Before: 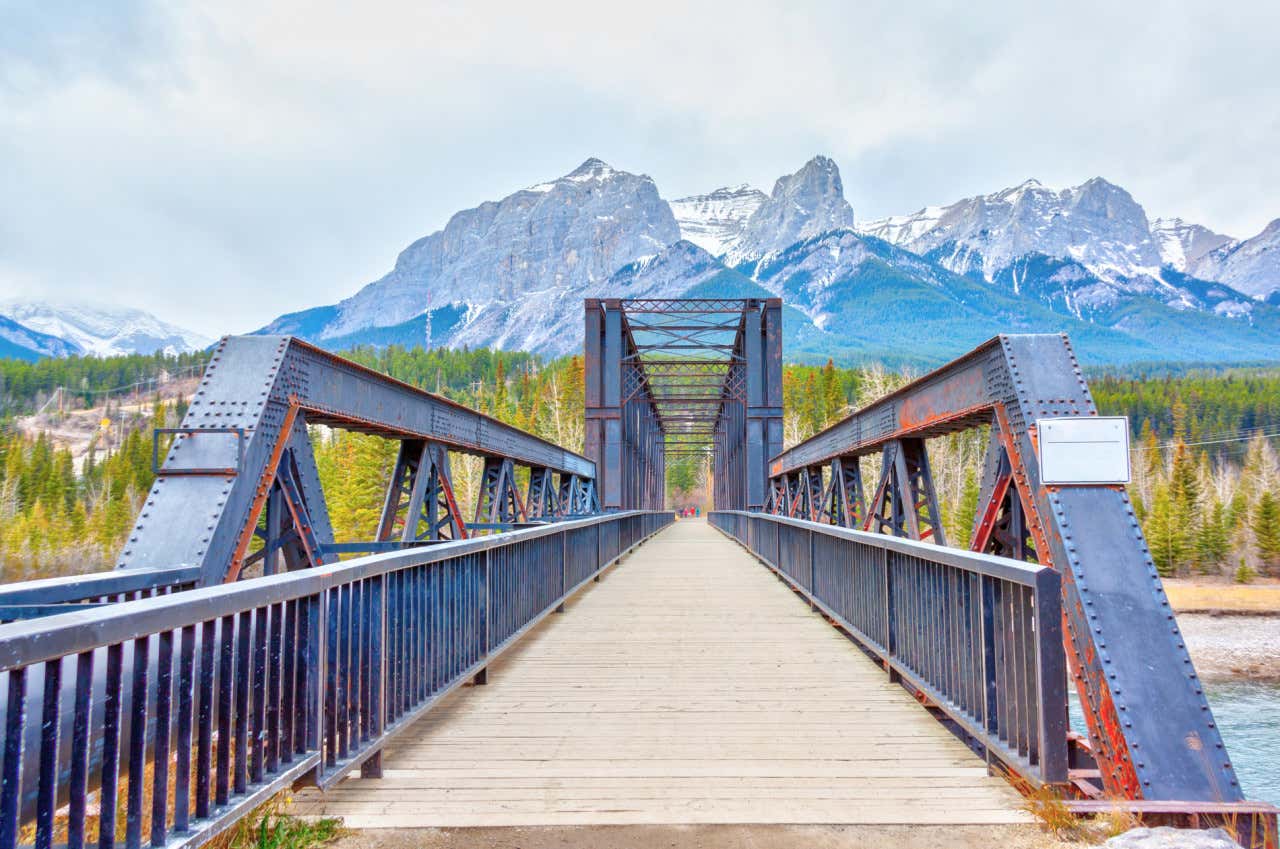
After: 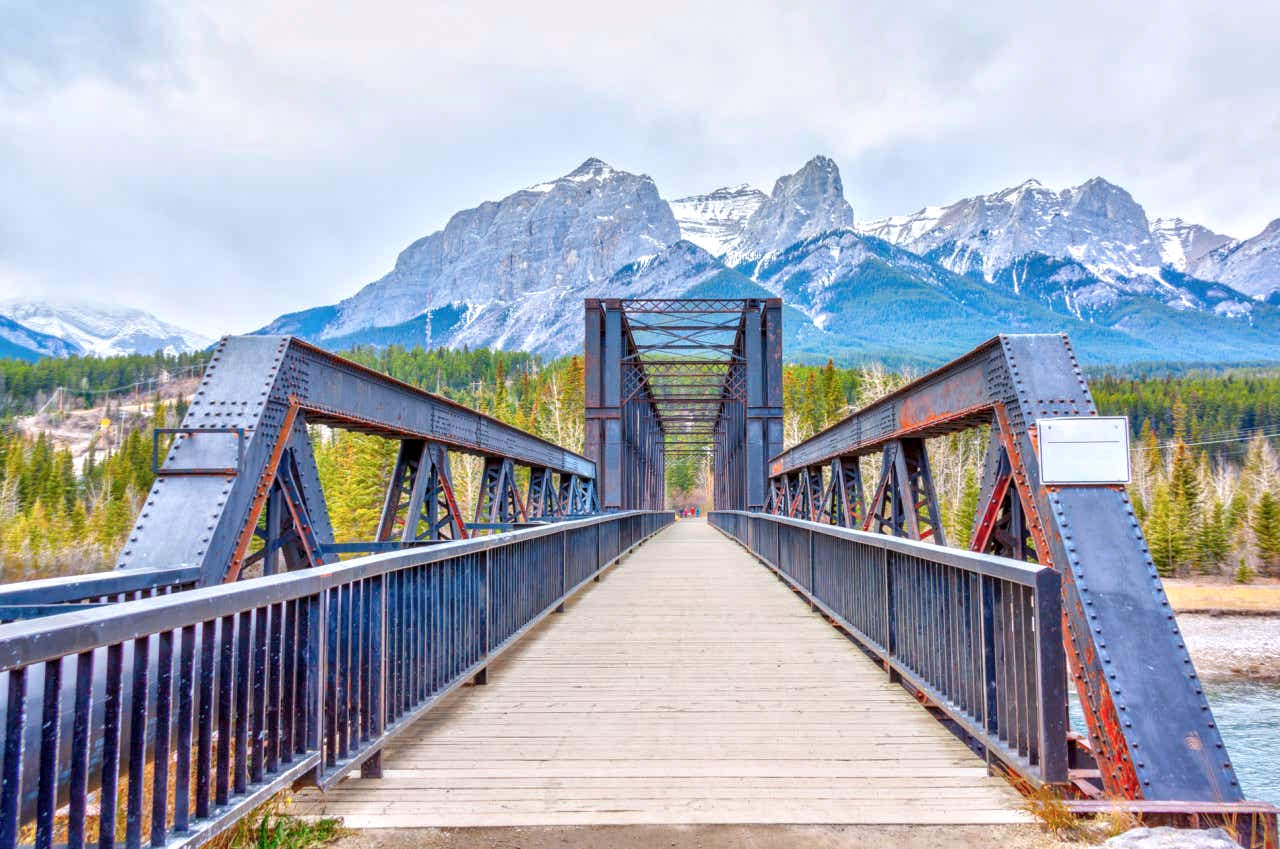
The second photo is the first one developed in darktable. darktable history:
fill light: on, module defaults
local contrast: detail 130%
white balance: red 1.009, blue 1.027
